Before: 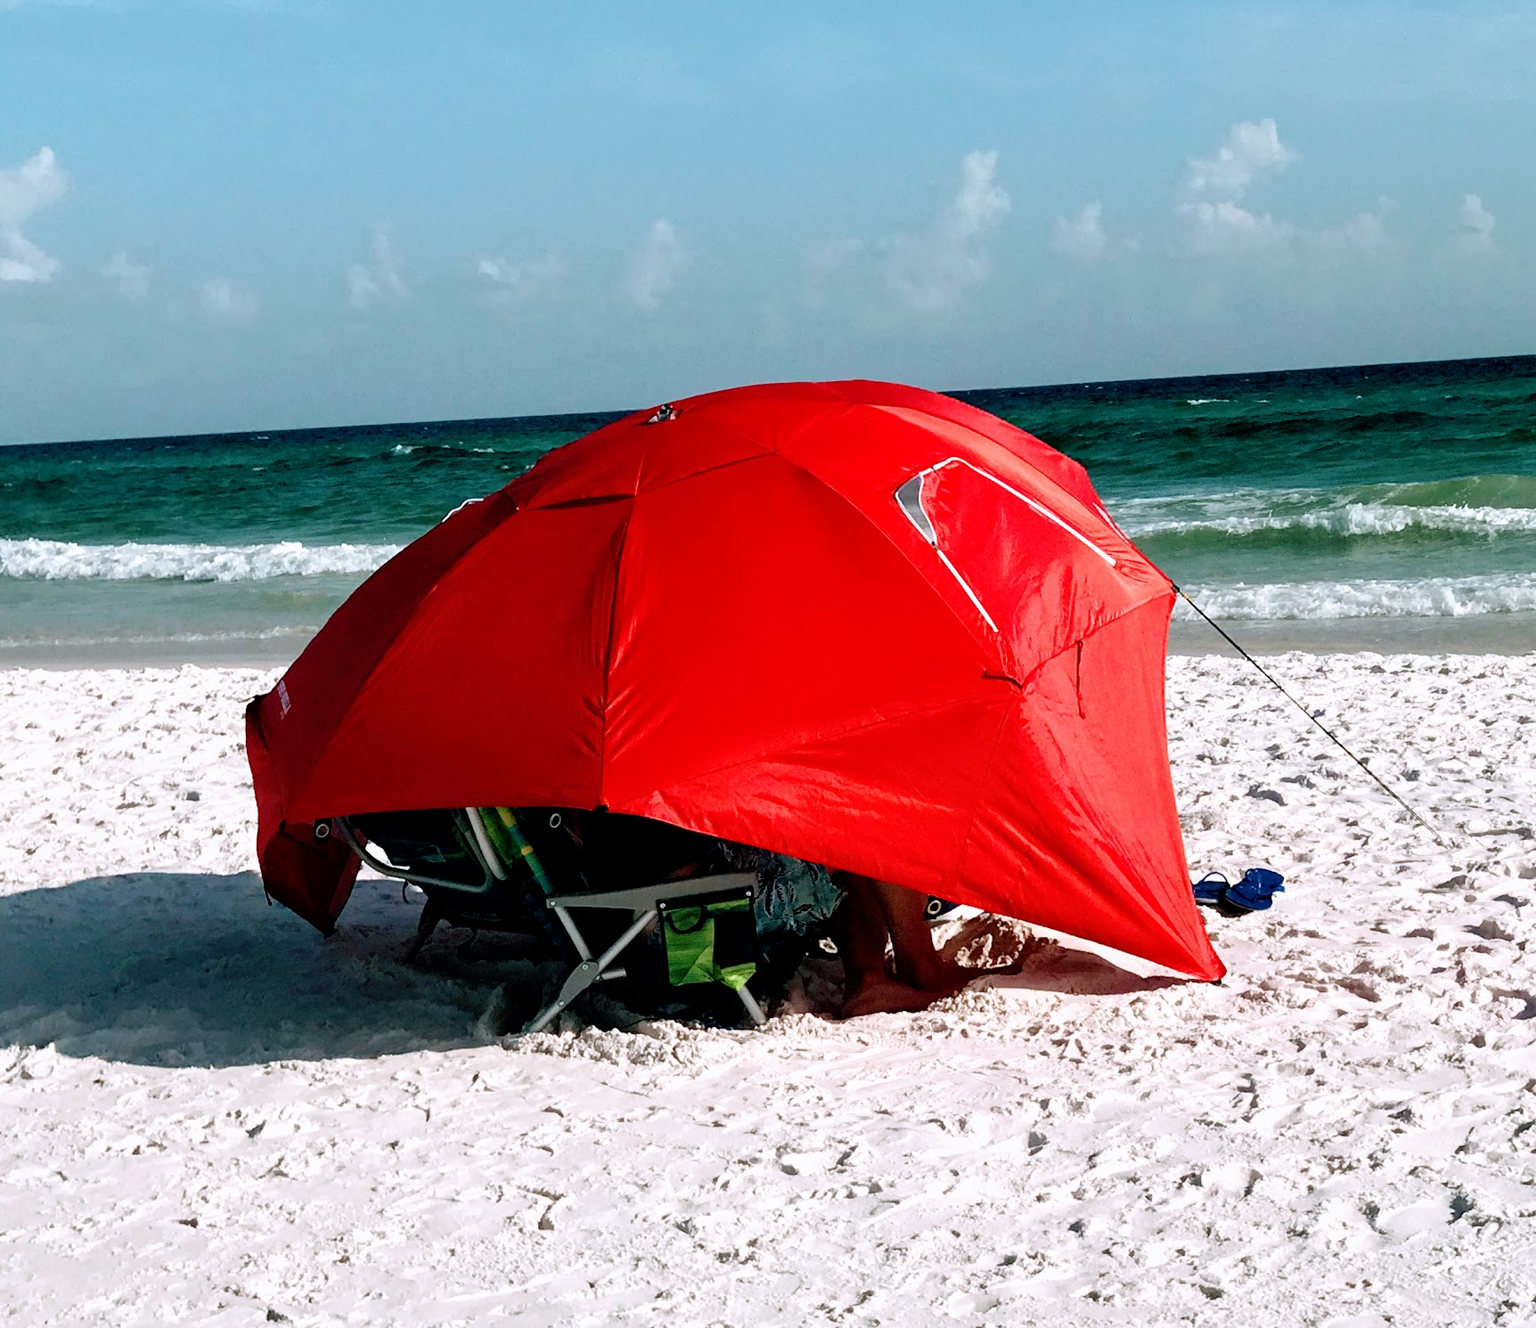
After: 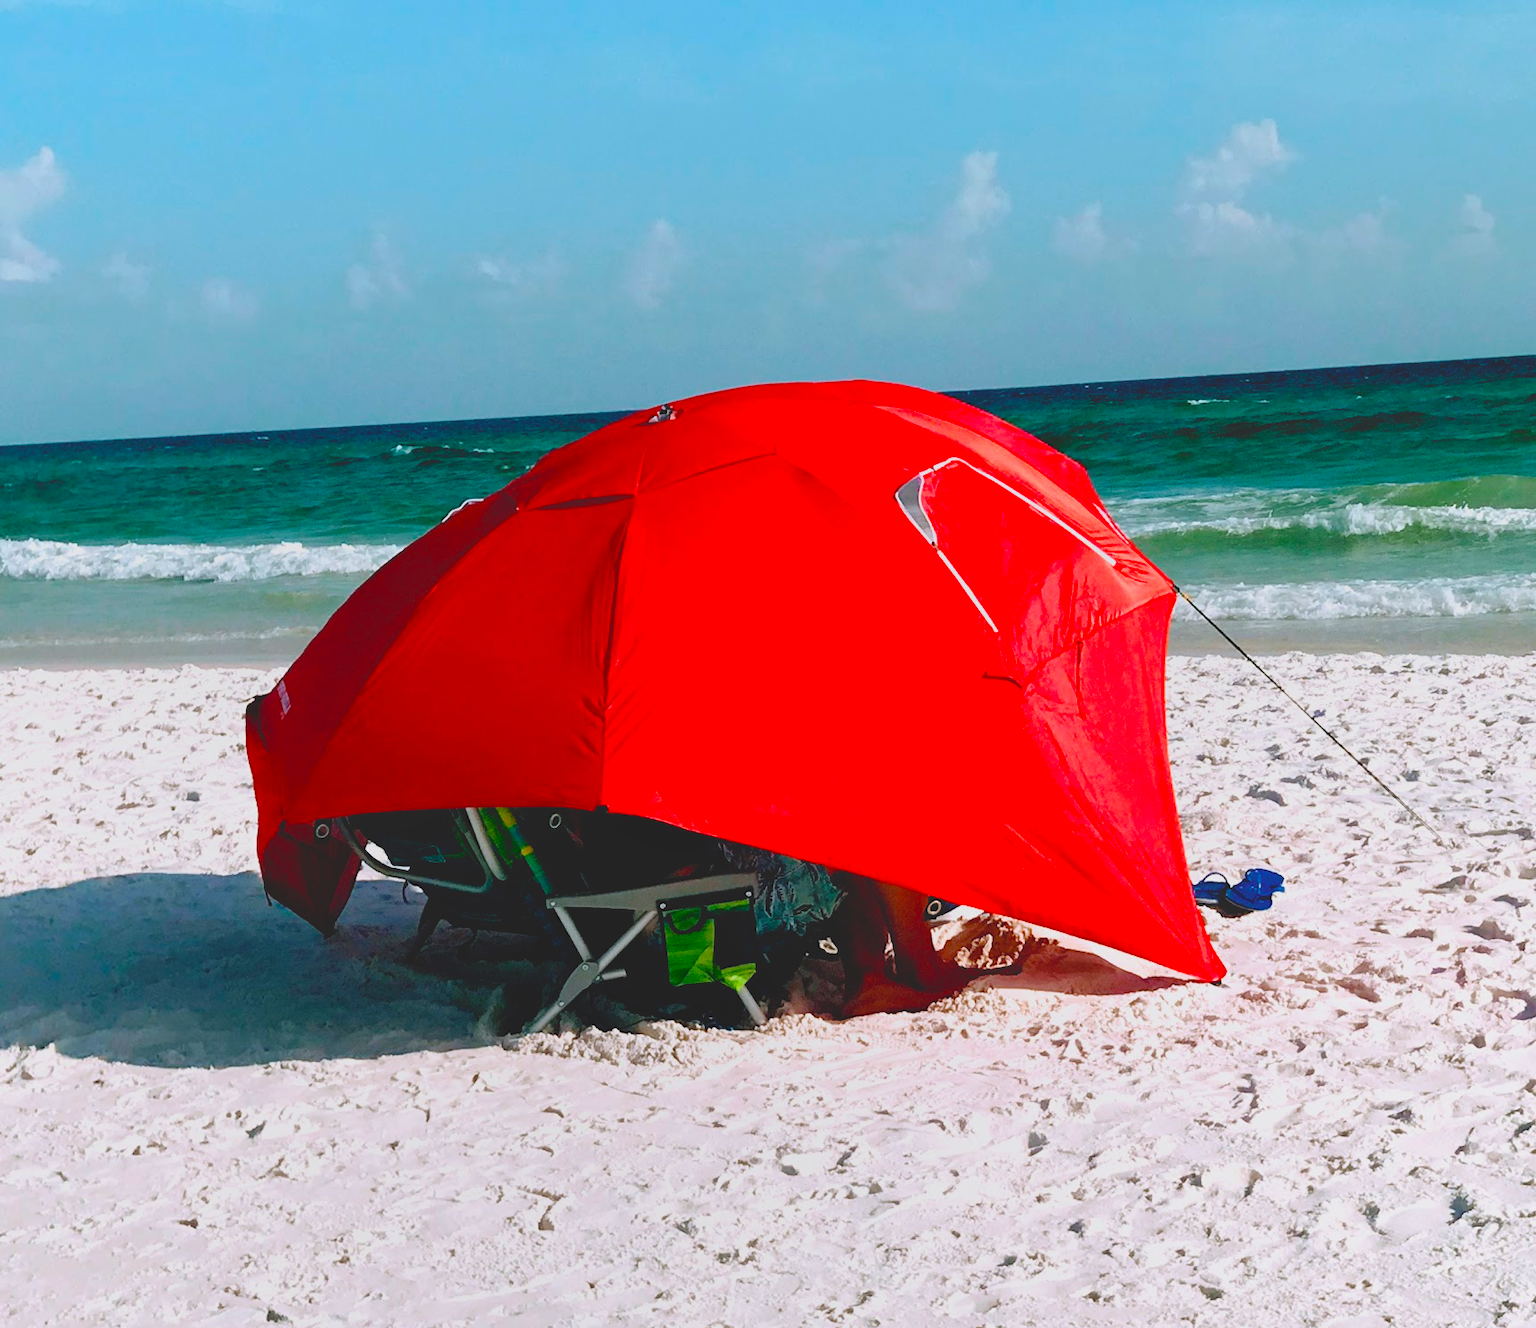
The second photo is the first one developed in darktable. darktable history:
color balance: output saturation 120%
contrast brightness saturation: saturation 0.18
local contrast: detail 69%
